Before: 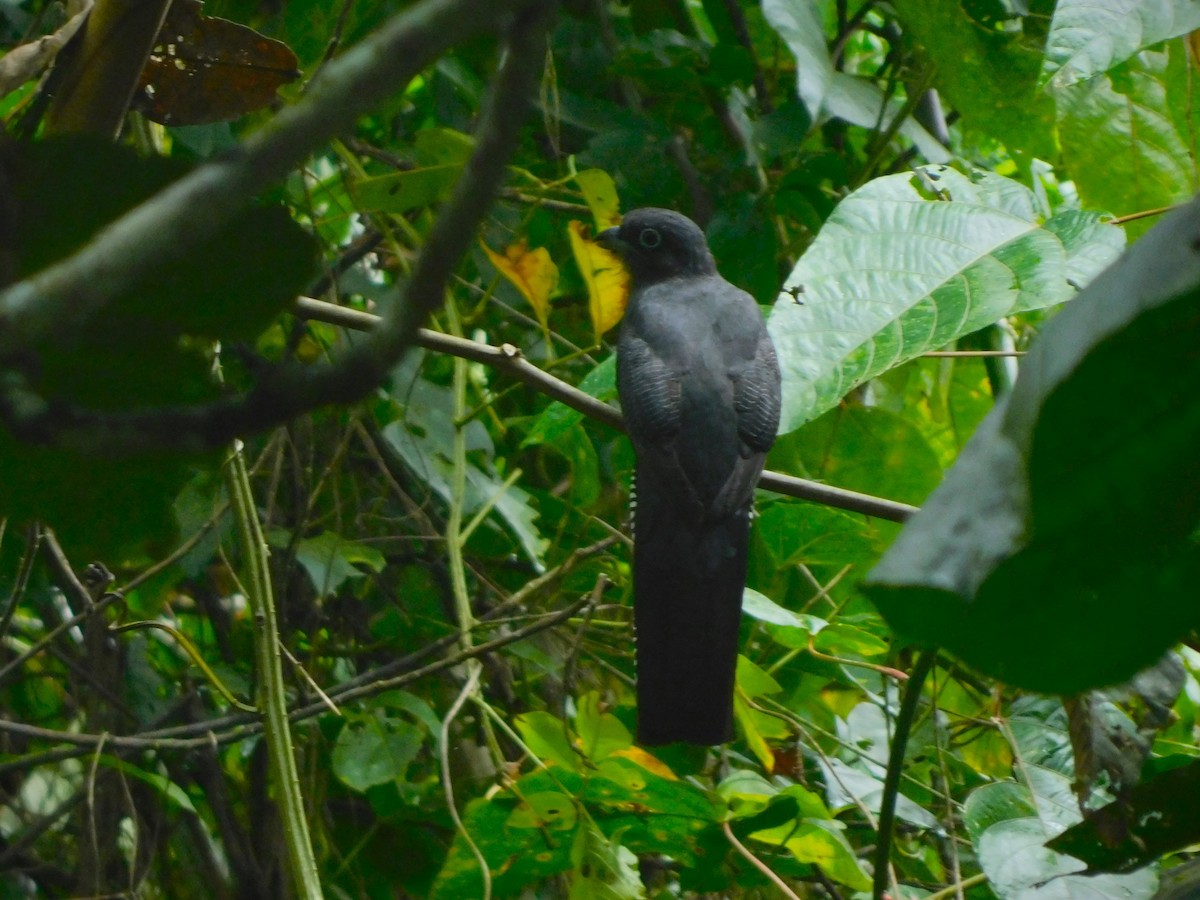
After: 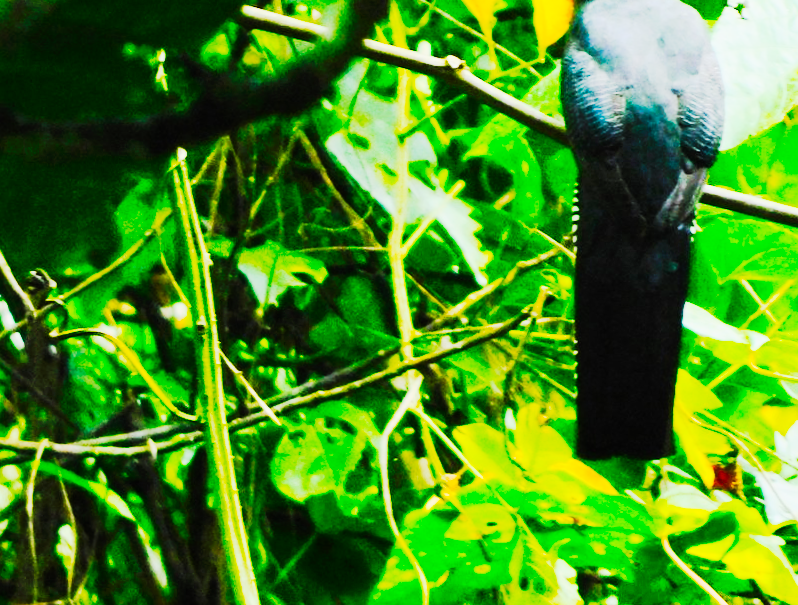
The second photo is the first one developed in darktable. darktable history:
levels: levels [0, 0.43, 0.984]
filmic rgb: black relative exposure -6.21 EV, white relative exposure 6.97 EV, hardness 2.25
tone curve: curves: ch0 [(0, 0) (0.086, 0.006) (0.148, 0.021) (0.245, 0.105) (0.374, 0.401) (0.444, 0.631) (0.778, 0.915) (1, 1)], preserve colors none
crop and rotate: angle -0.685°, left 4.059%, top 31.686%, right 28.305%
color balance rgb: global offset › luminance 0.778%, perceptual saturation grading › global saturation 19.925%, global vibrance 5.826%
exposure: exposure 1.155 EV, compensate highlight preservation false
